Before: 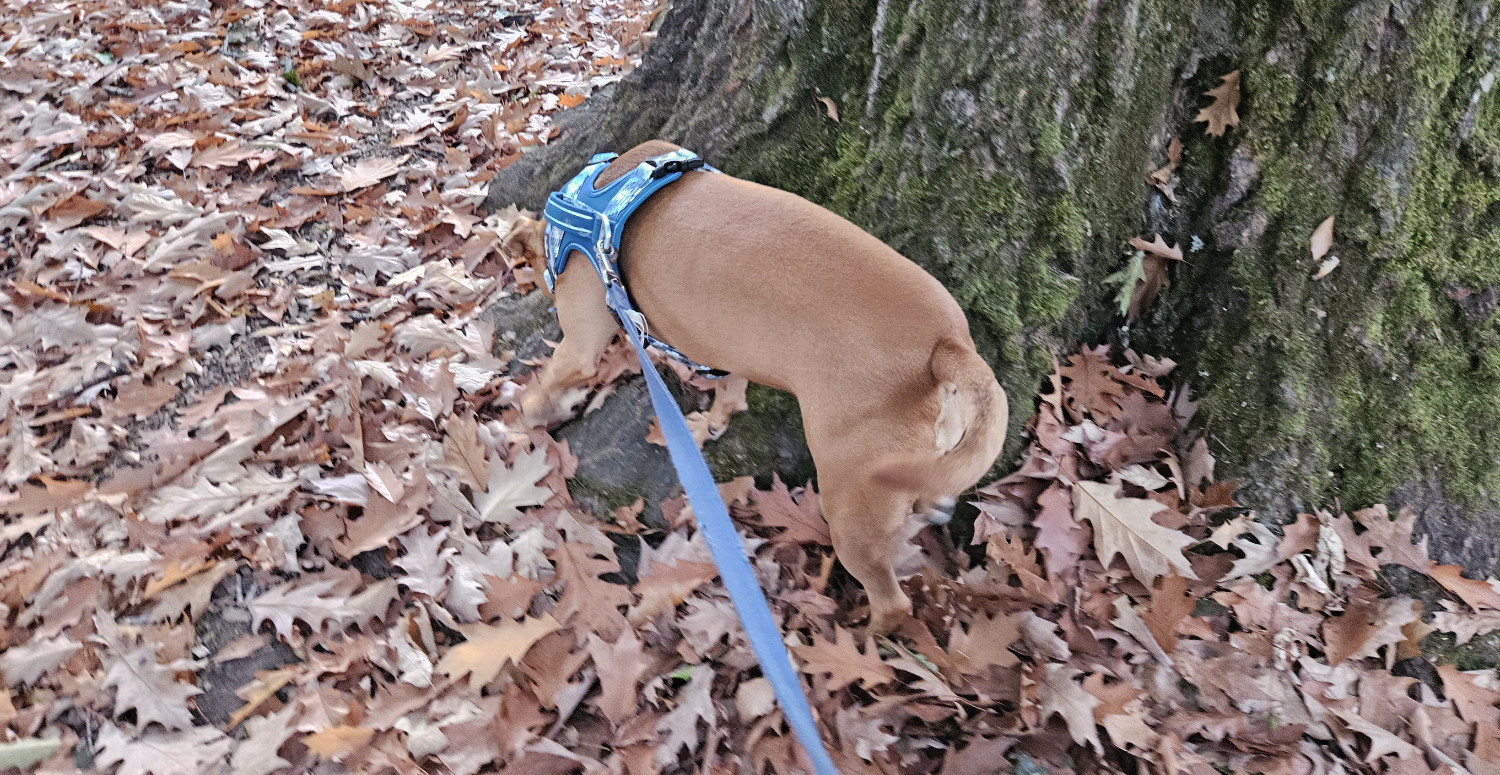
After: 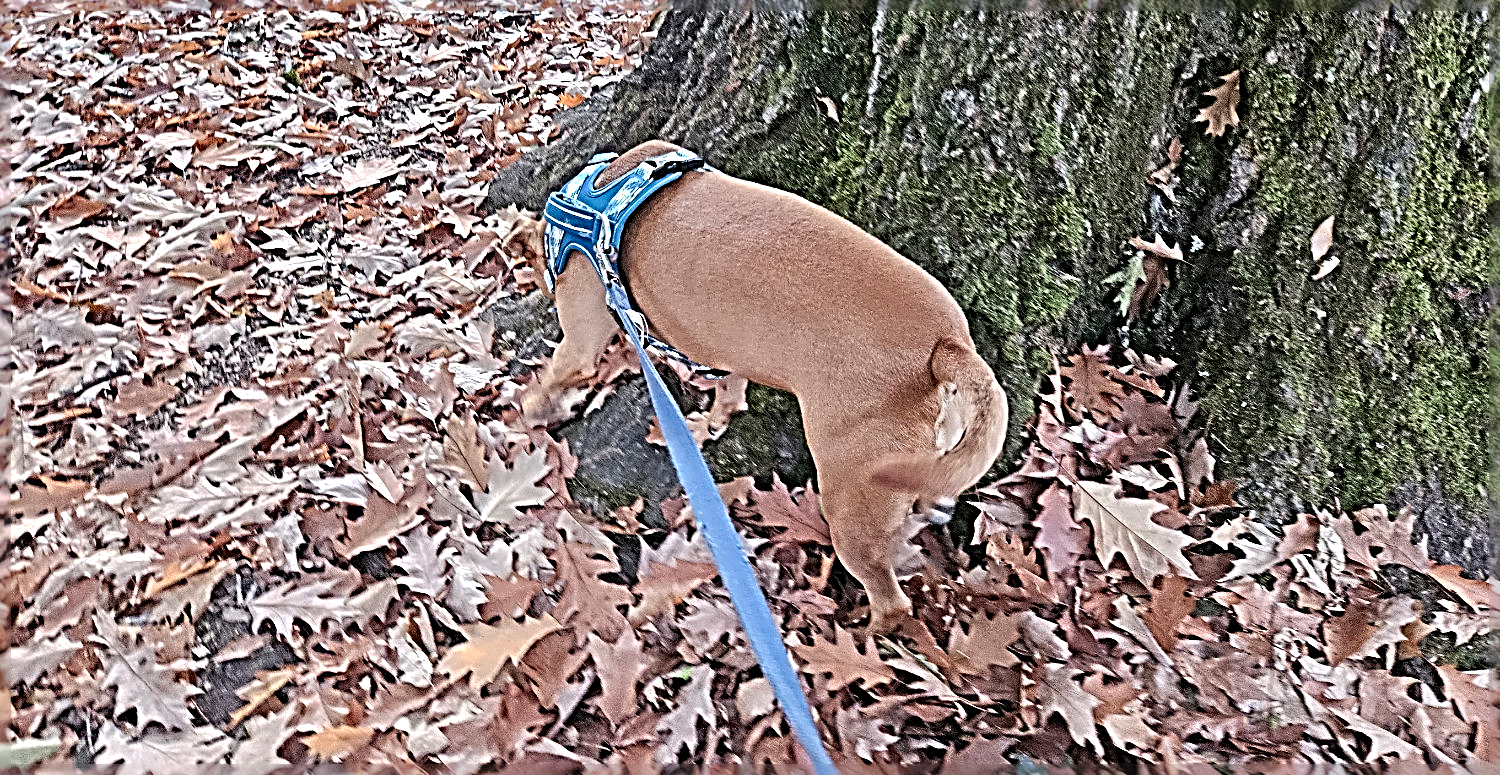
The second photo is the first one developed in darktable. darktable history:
shadows and highlights: shadows 12.69, white point adjustment 1.23, soften with gaussian
sharpen: radius 4.029, amount 1.996
